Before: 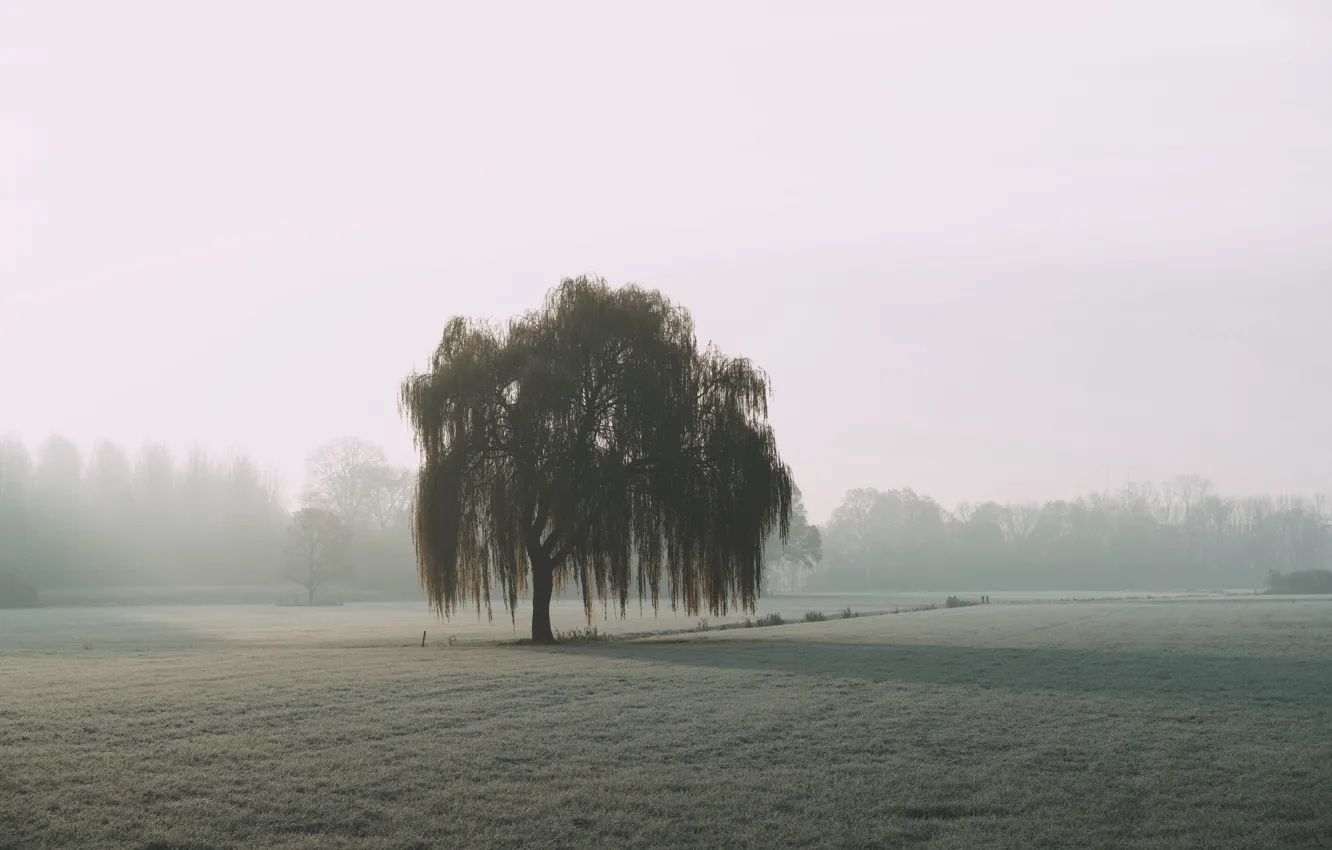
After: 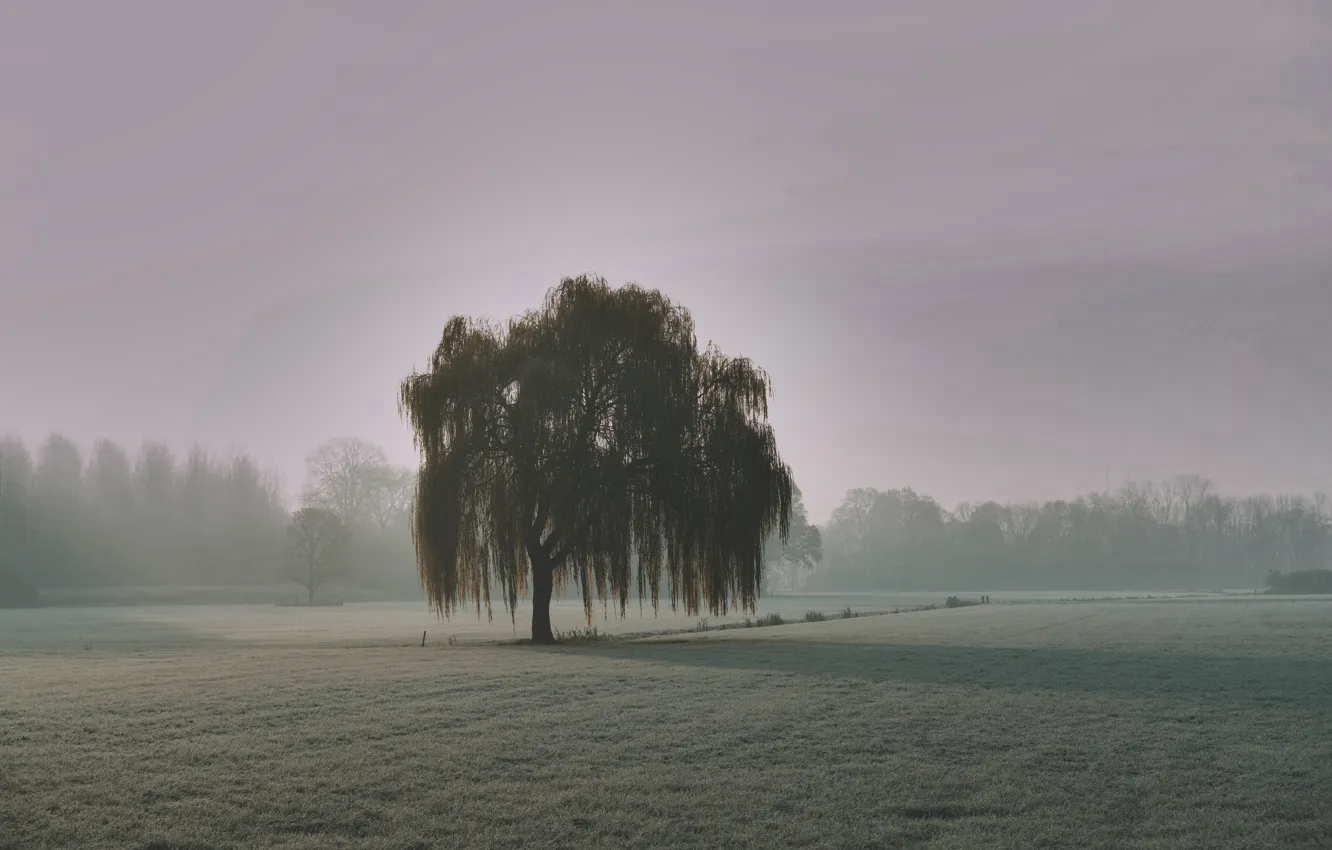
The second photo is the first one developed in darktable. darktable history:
shadows and highlights: shadows 79.21, white point adjustment -9.25, highlights -61.36, soften with gaussian
